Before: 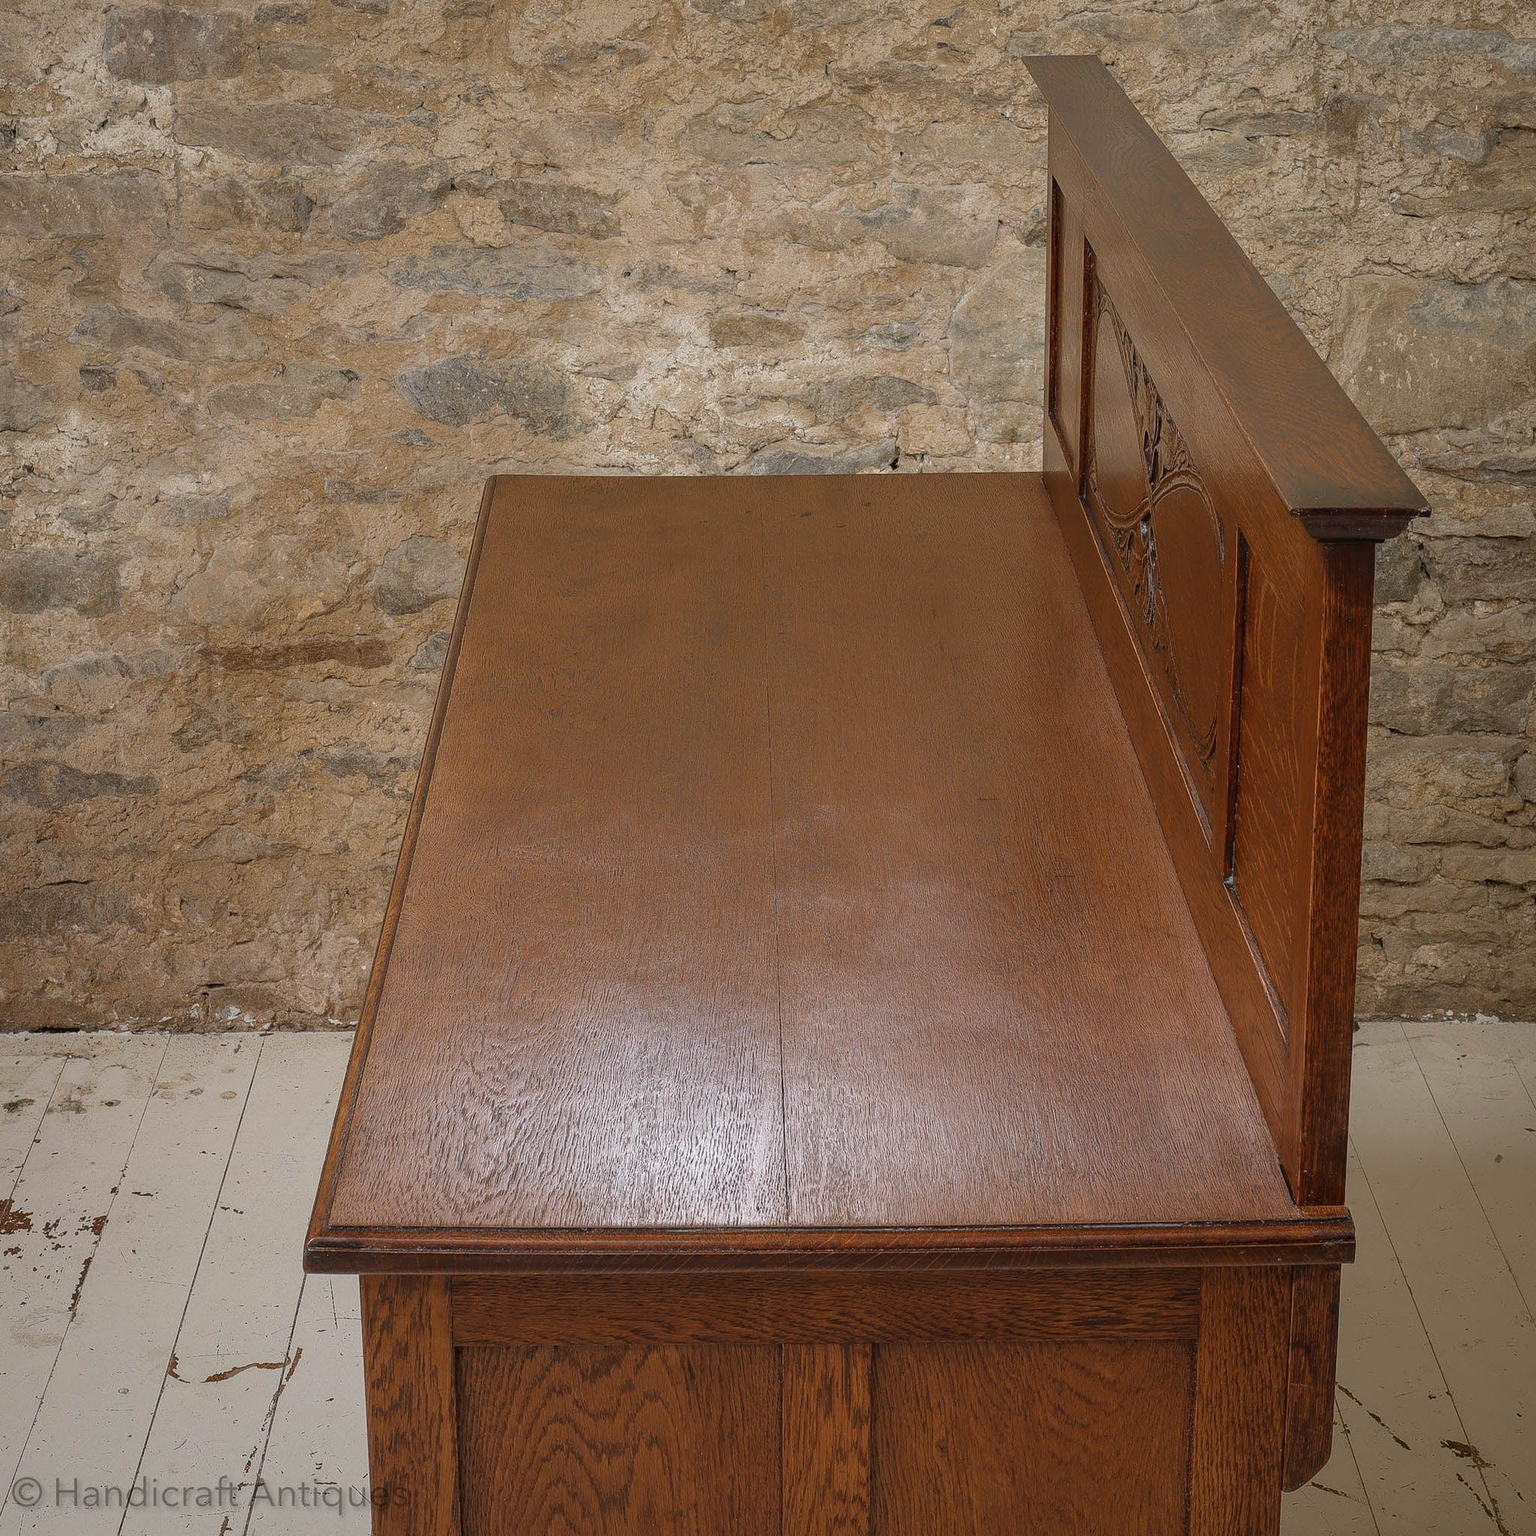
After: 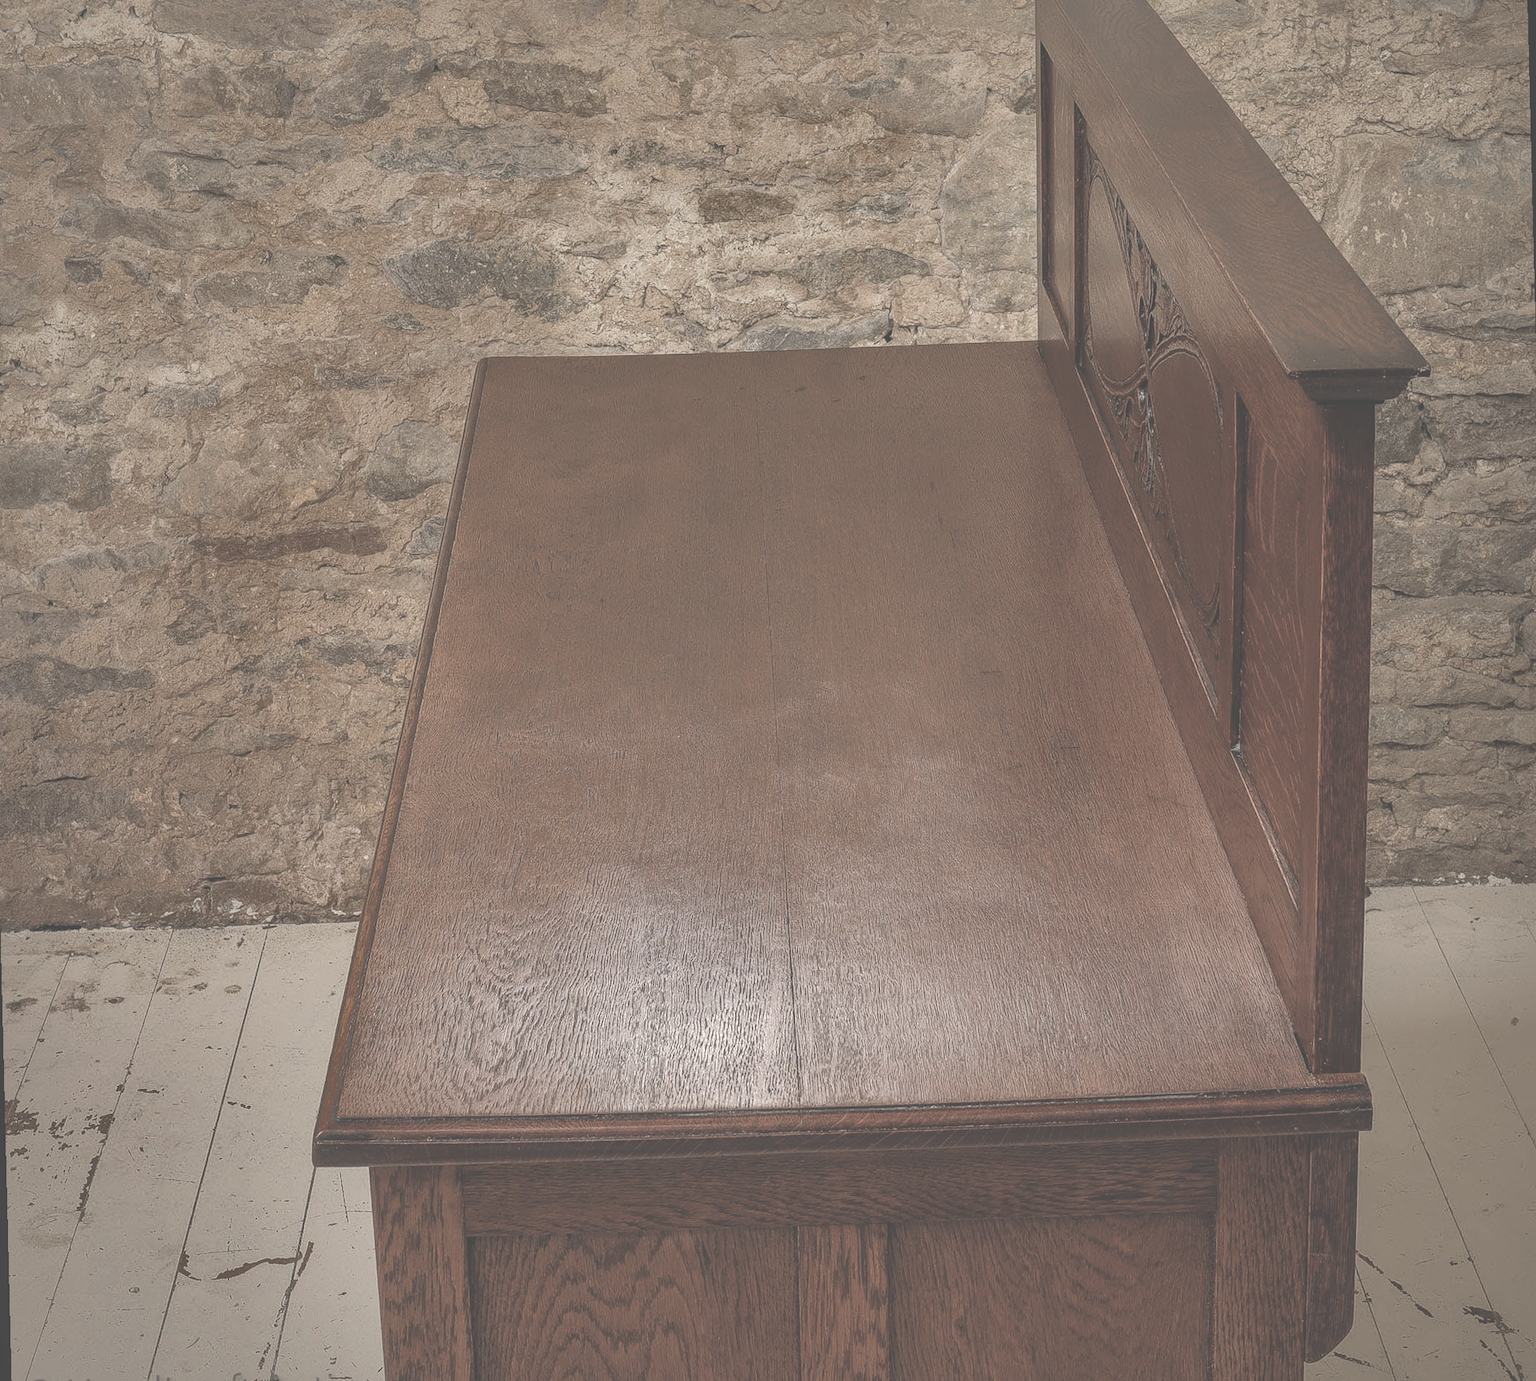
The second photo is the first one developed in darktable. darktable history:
contrast brightness saturation: contrast 0.1, saturation -0.36
shadows and highlights: shadows -19.91, highlights -73.15
rotate and perspective: rotation -1.42°, crop left 0.016, crop right 0.984, crop top 0.035, crop bottom 0.965
exposure: black level correction -0.087, compensate highlight preservation false
local contrast: on, module defaults
crop and rotate: top 6.25%
white balance: red 1.045, blue 0.932
